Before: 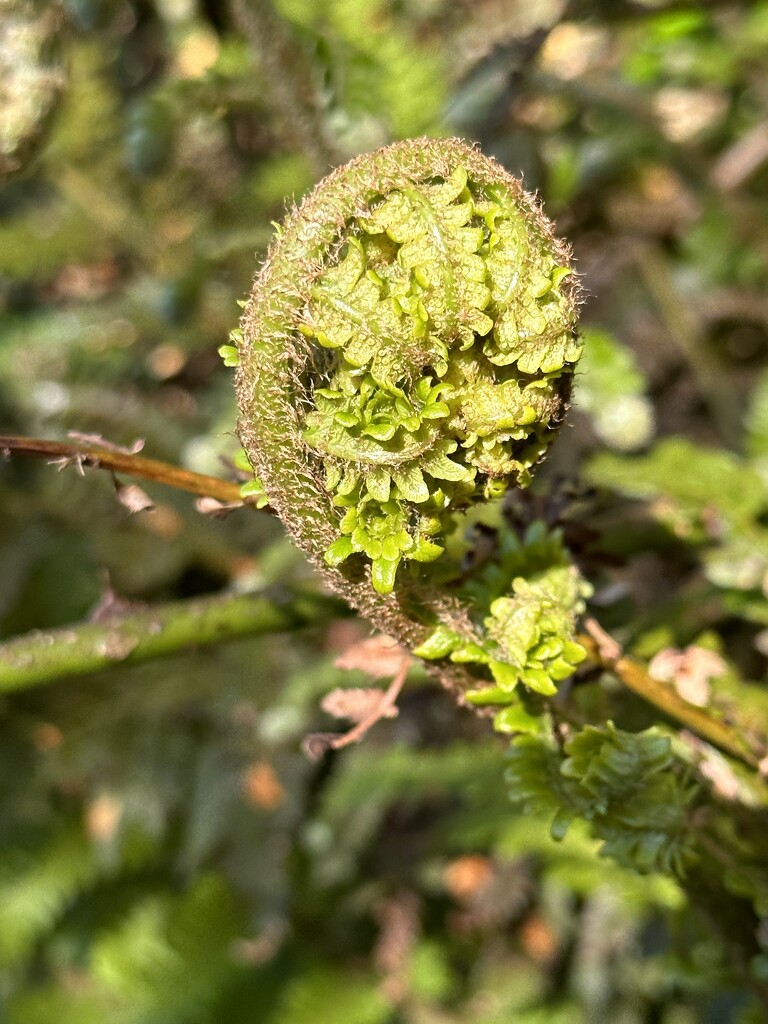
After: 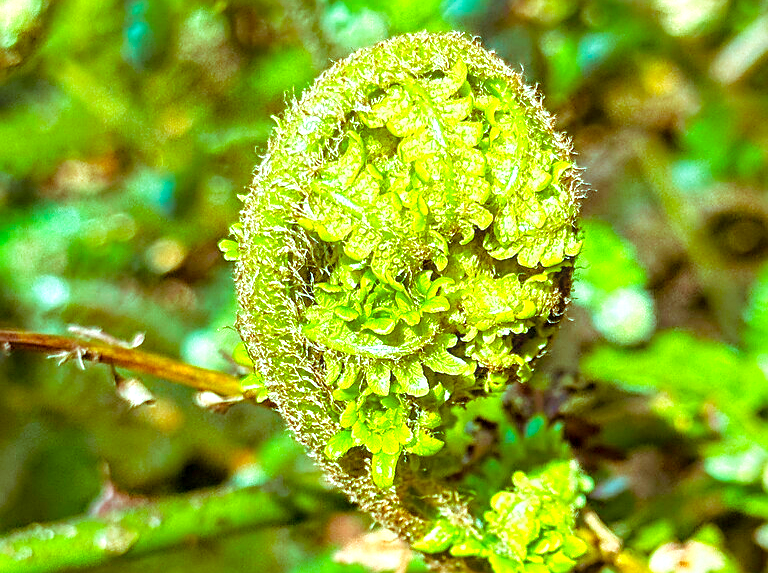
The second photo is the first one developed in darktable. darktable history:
crop and rotate: top 10.421%, bottom 33.546%
velvia: on, module defaults
sharpen: on, module defaults
local contrast: detail 130%
color balance rgb: highlights gain › luminance -33.073%, highlights gain › chroma 5.731%, highlights gain › hue 216.08°, linear chroma grading › global chroma 14.88%, perceptual saturation grading › global saturation 25.394%, global vibrance 20%
tone curve: curves: ch0 [(0, 0) (0.051, 0.047) (0.102, 0.099) (0.232, 0.249) (0.462, 0.501) (0.698, 0.761) (0.908, 0.946) (1, 1)]; ch1 [(0, 0) (0.339, 0.298) (0.402, 0.363) (0.453, 0.413) (0.485, 0.469) (0.494, 0.493) (0.504, 0.501) (0.525, 0.533) (0.563, 0.591) (0.597, 0.631) (1, 1)]; ch2 [(0, 0) (0.48, 0.48) (0.504, 0.5) (0.539, 0.554) (0.59, 0.628) (0.642, 0.682) (0.824, 0.815) (1, 1)], preserve colors none
exposure: black level correction 0, exposure 1 EV, compensate highlight preservation false
